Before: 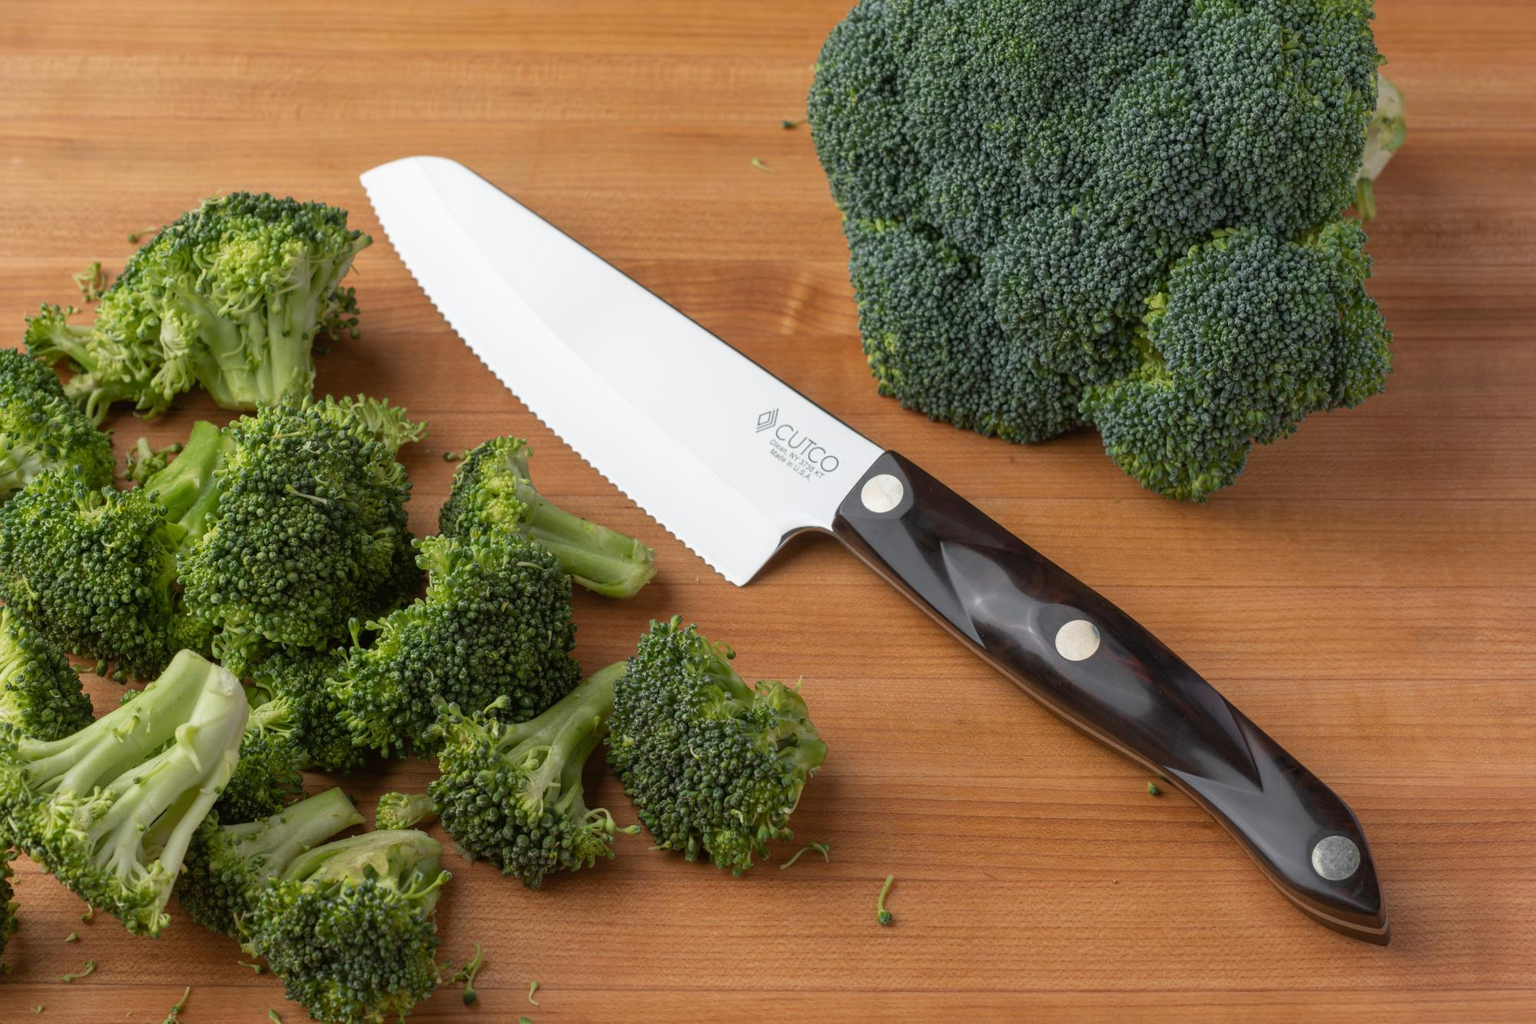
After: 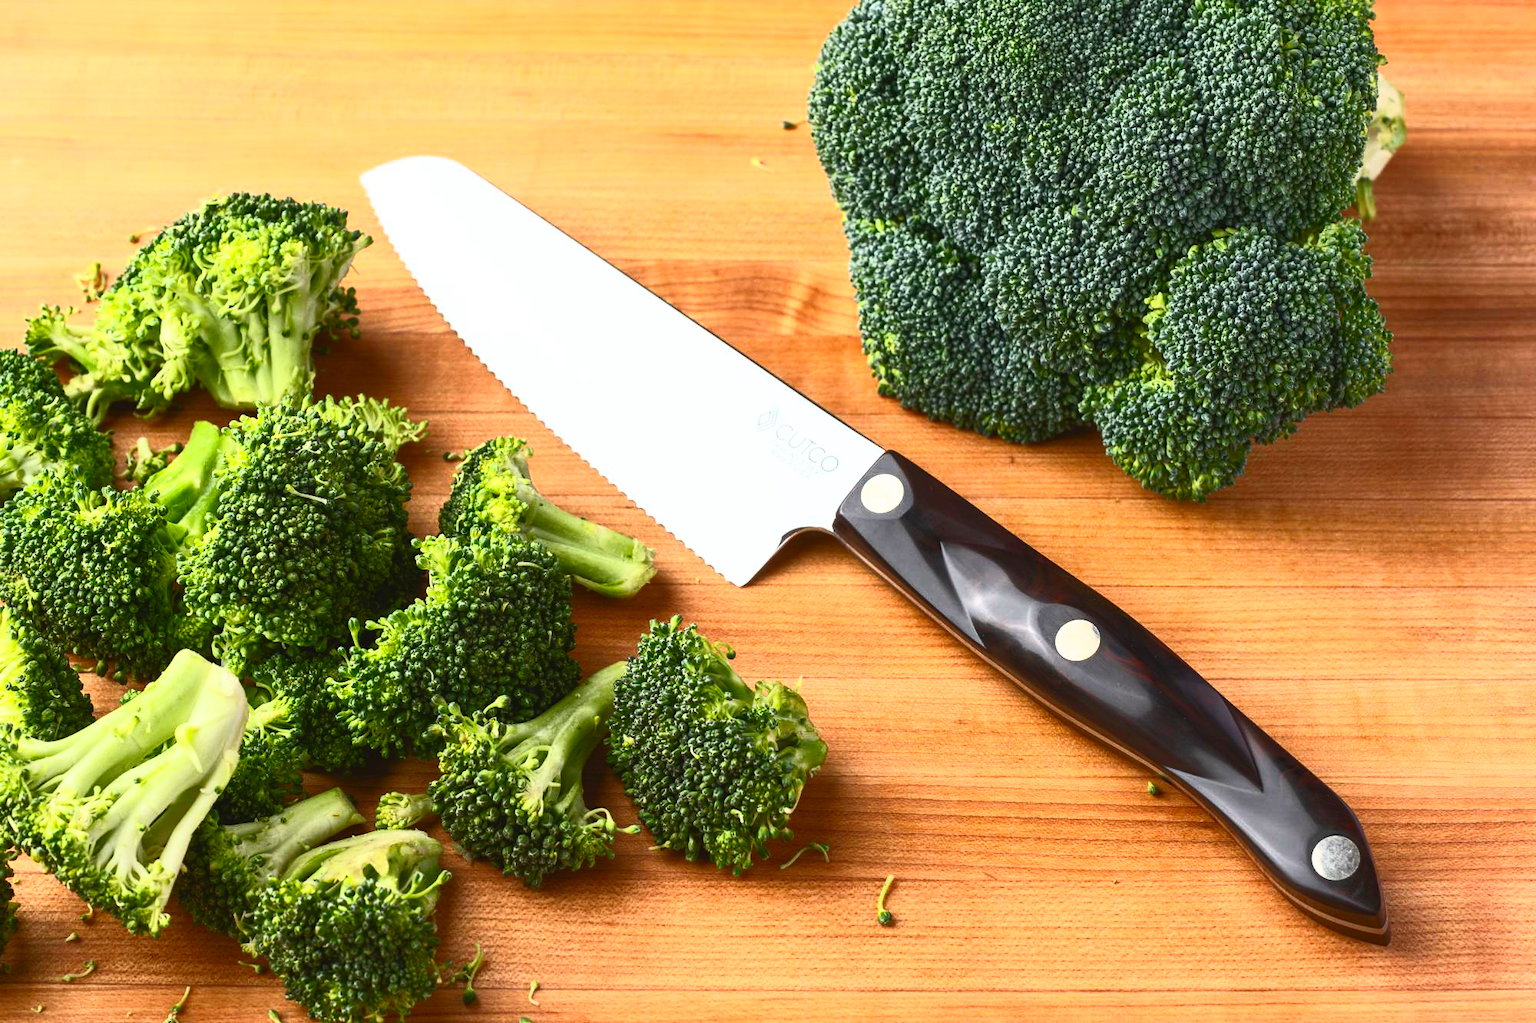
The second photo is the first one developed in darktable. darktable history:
contrast brightness saturation: contrast 0.817, brightness 0.596, saturation 0.583
